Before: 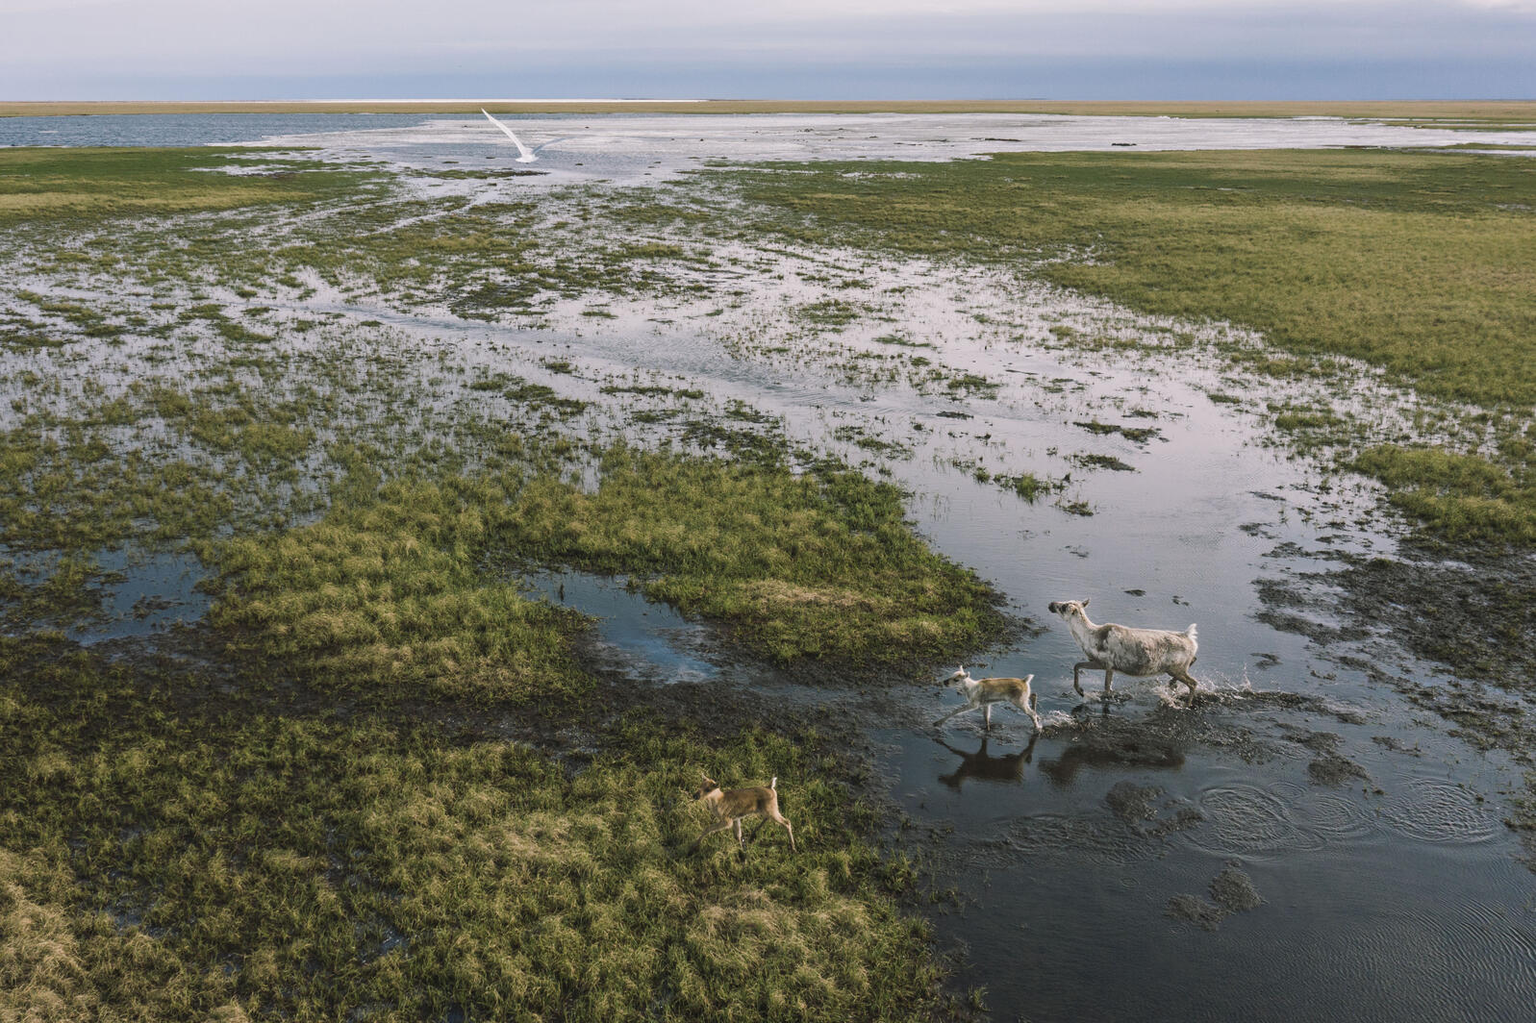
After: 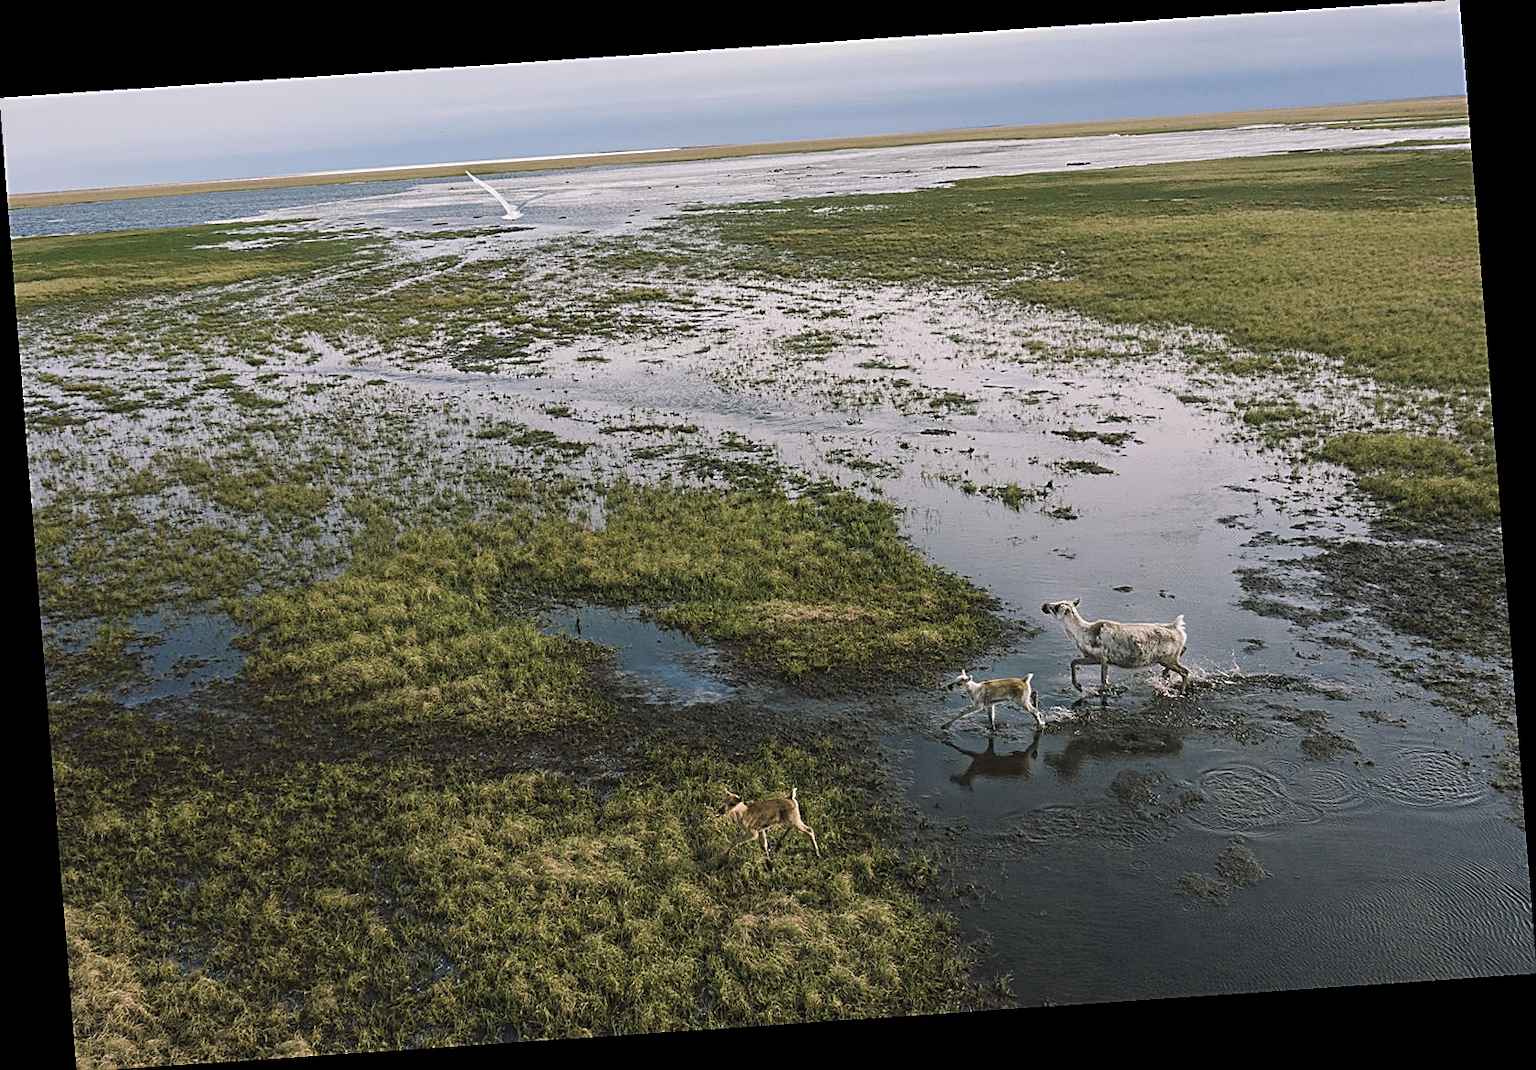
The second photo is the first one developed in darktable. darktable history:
sharpen: amount 0.901
rotate and perspective: rotation -4.2°, shear 0.006, automatic cropping off
